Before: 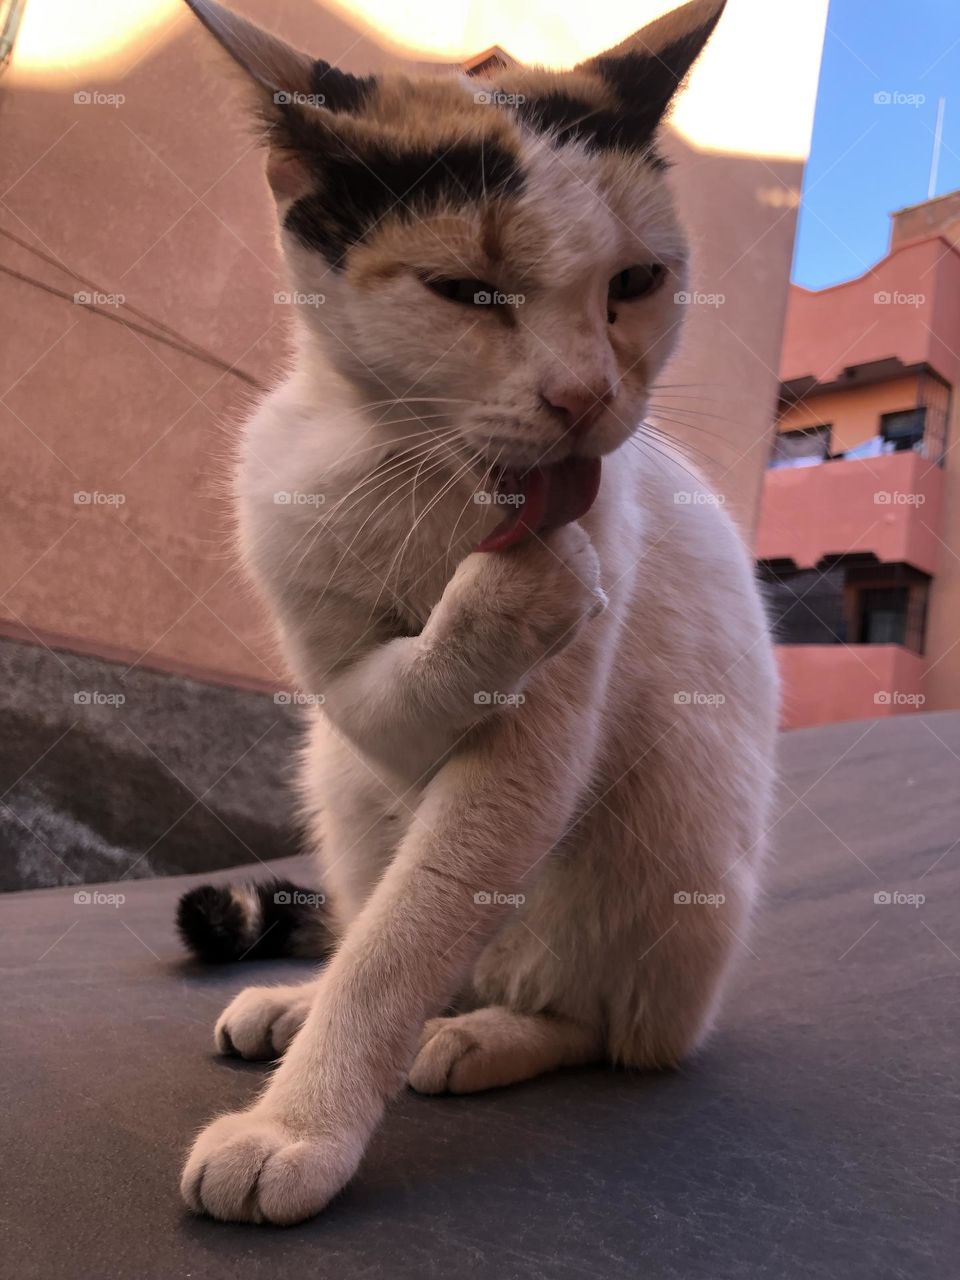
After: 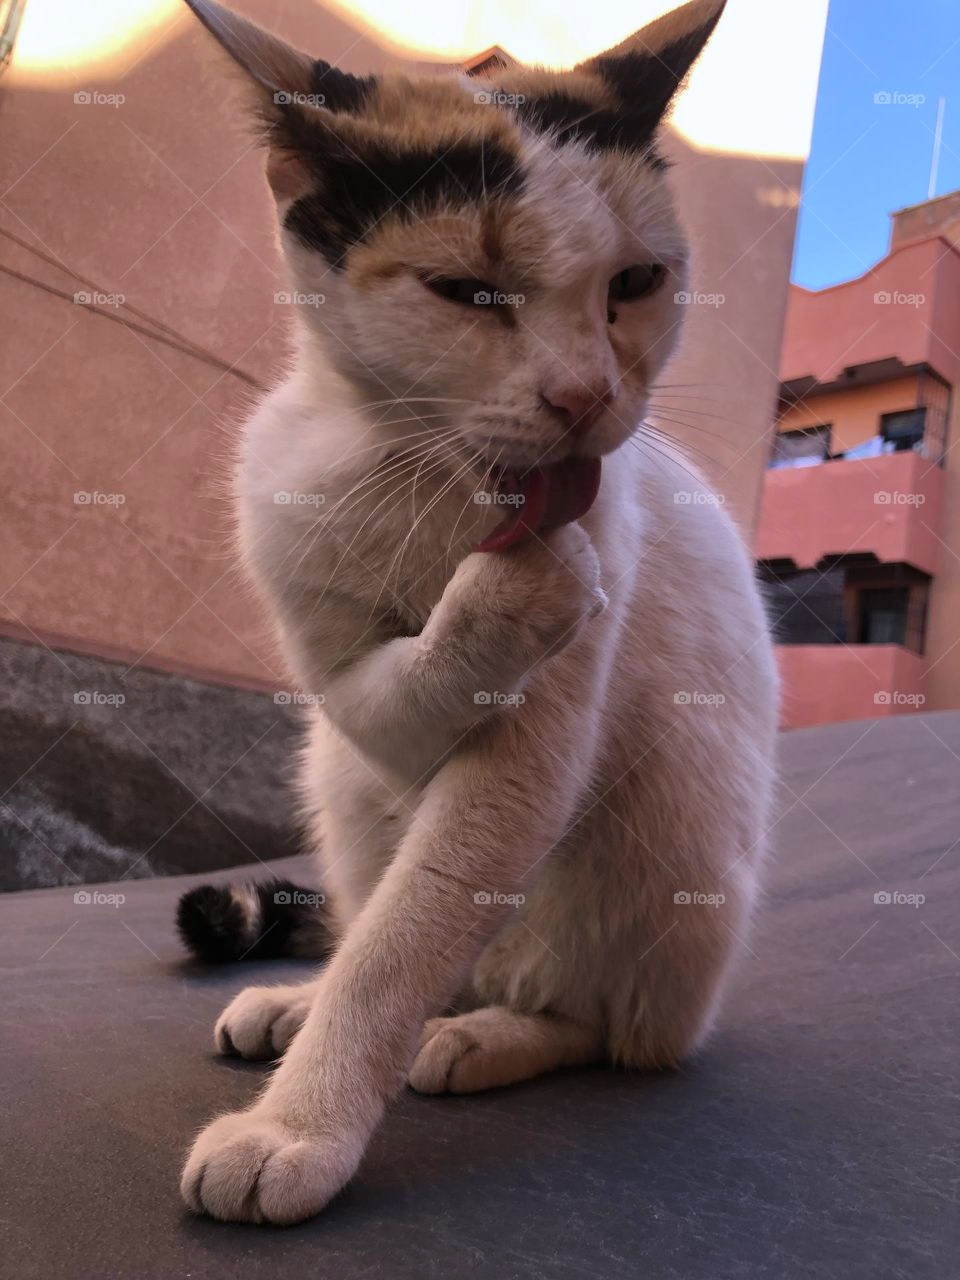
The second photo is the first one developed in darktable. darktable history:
white balance: red 0.983, blue 1.036
contrast brightness saturation: contrast -0.02, brightness -0.01, saturation 0.03
